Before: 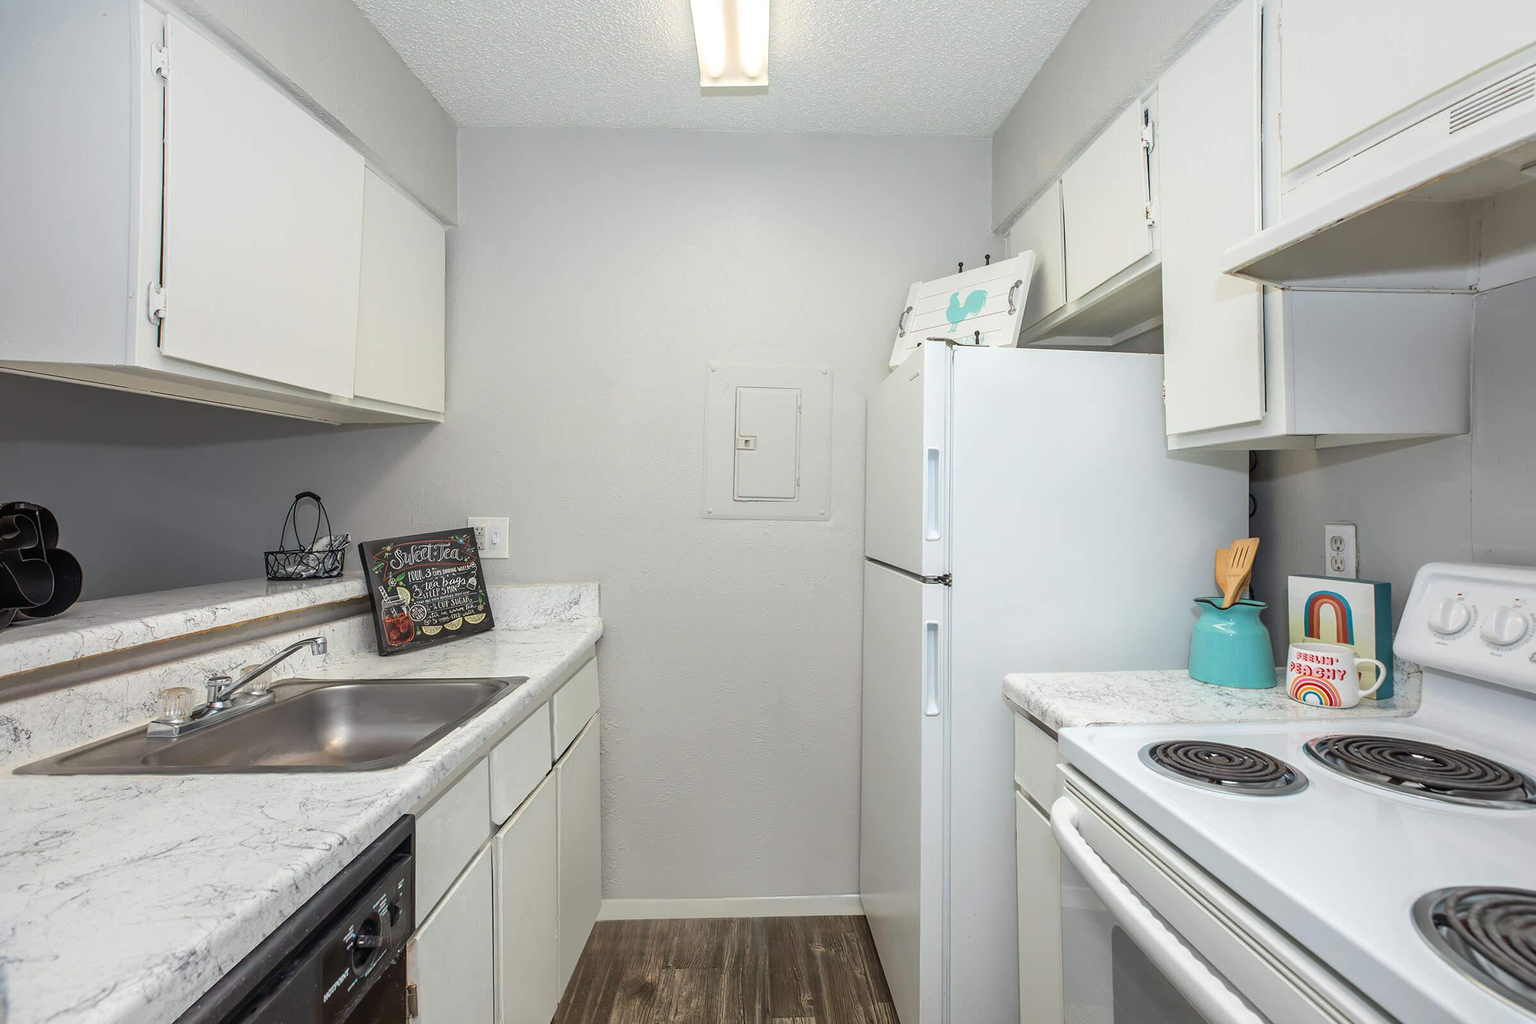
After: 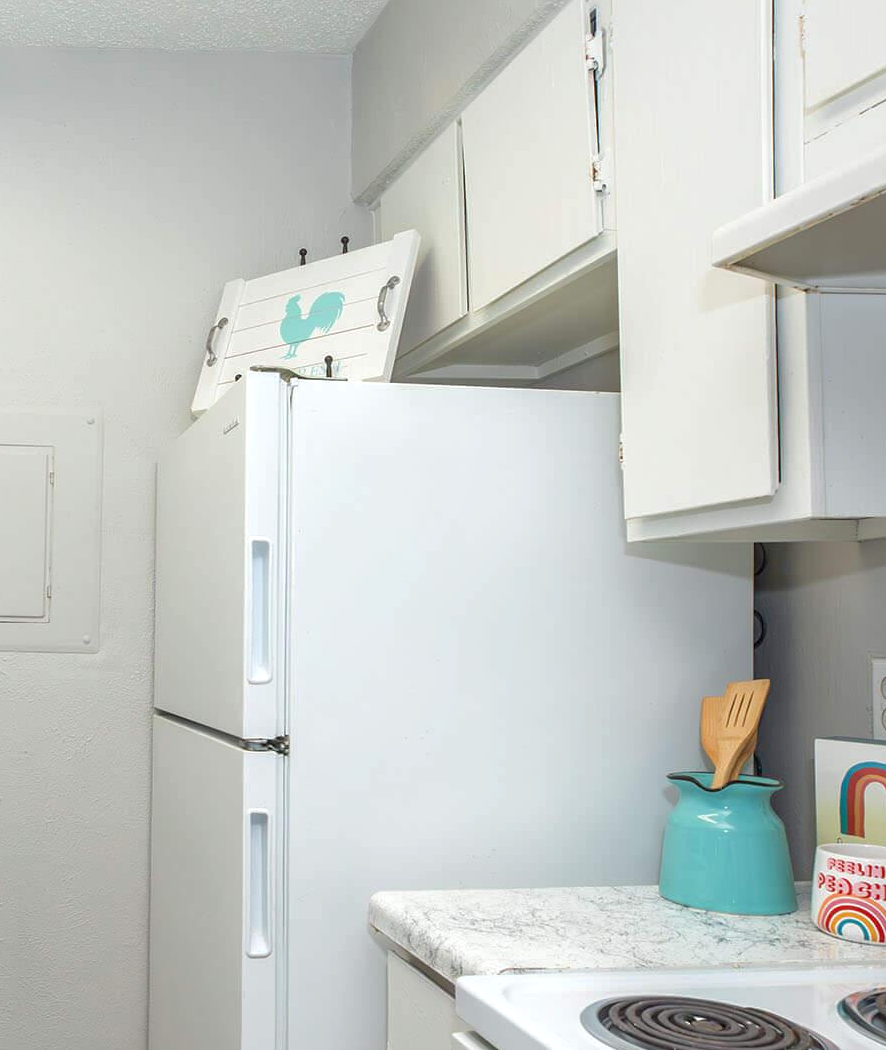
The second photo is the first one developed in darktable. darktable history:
exposure: exposure 0.485 EV, compensate highlight preservation false
tone equalizer: -8 EV 0.25 EV, -7 EV 0.417 EV, -6 EV 0.417 EV, -5 EV 0.25 EV, -3 EV -0.25 EV, -2 EV -0.417 EV, -1 EV -0.417 EV, +0 EV -0.25 EV, edges refinement/feathering 500, mask exposure compensation -1.57 EV, preserve details guided filter
crop and rotate: left 49.936%, top 10.094%, right 13.136%, bottom 24.256%
